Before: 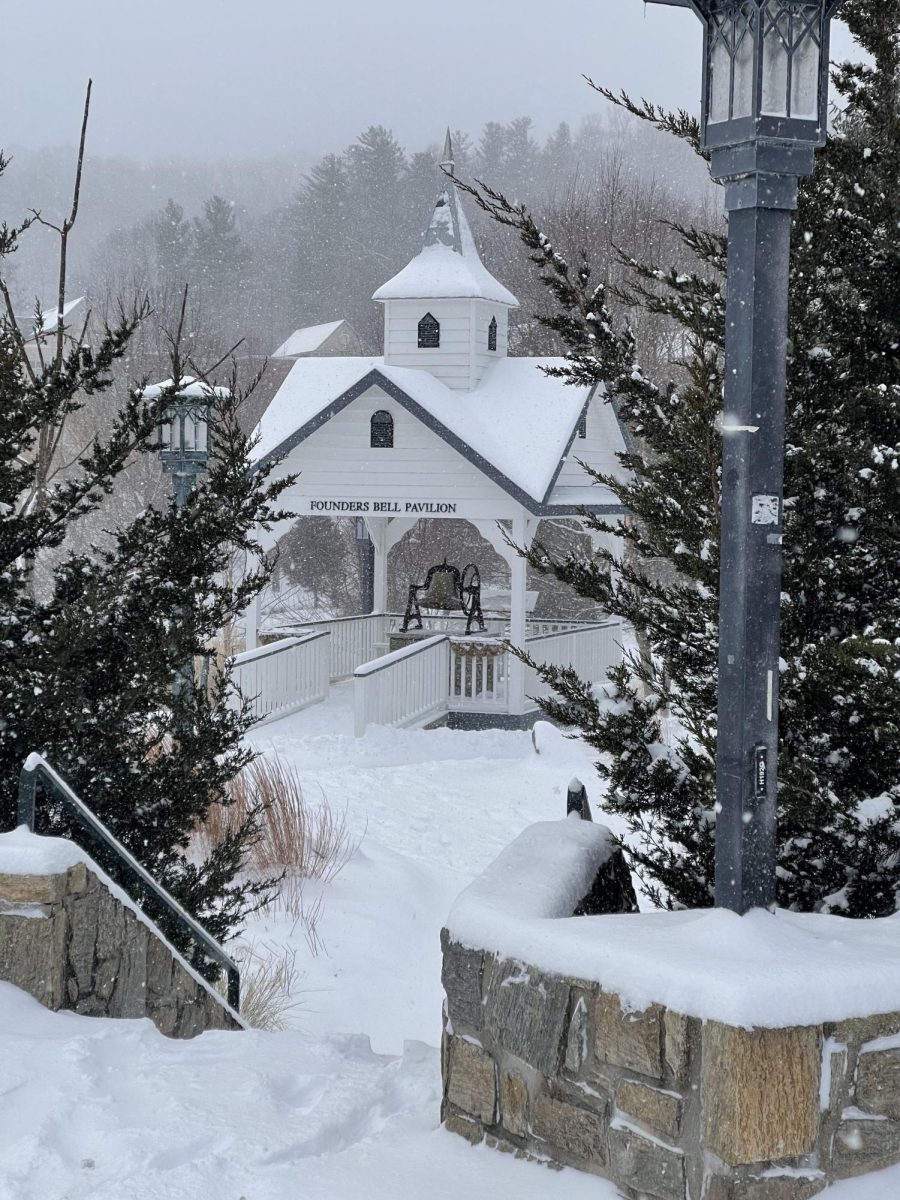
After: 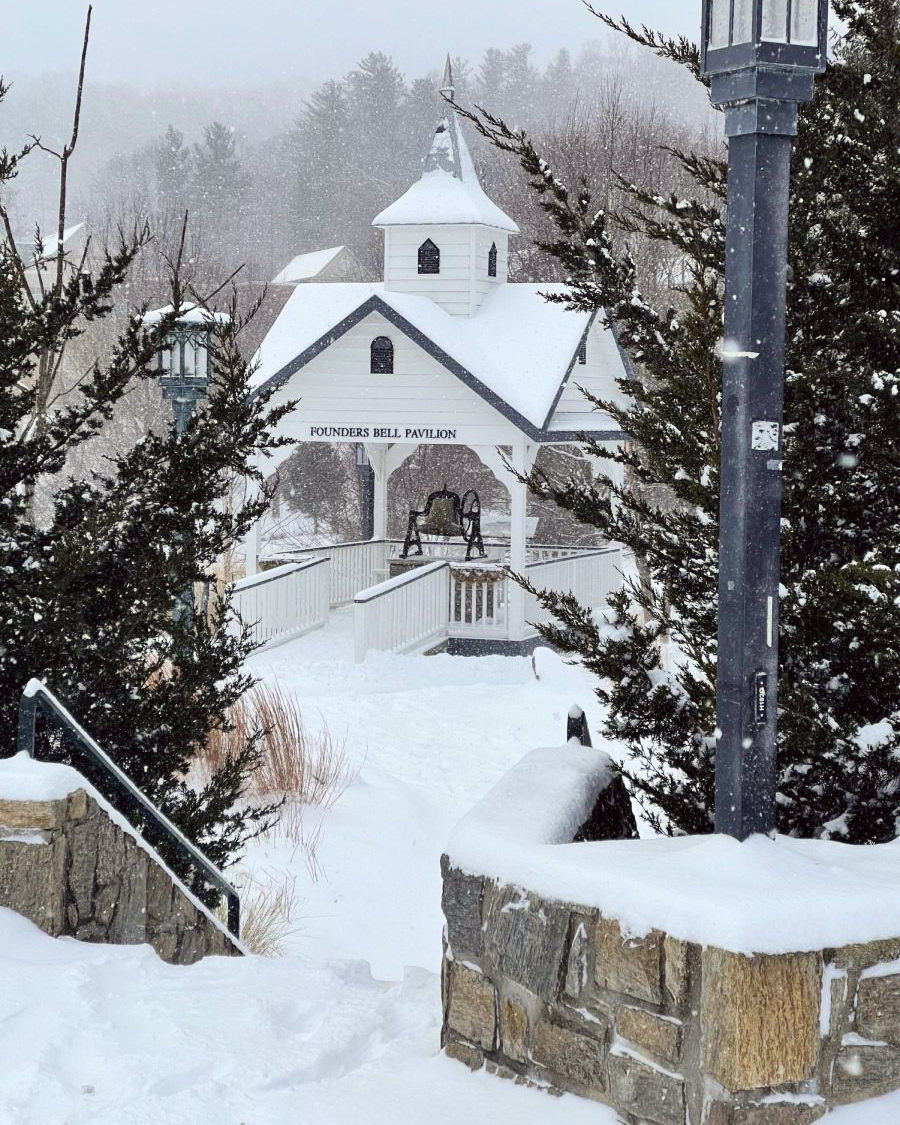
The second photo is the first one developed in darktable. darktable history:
contrast brightness saturation: contrast 0.23, brightness 0.1, saturation 0.29
color correction: highlights a* -0.95, highlights b* 4.5, shadows a* 3.55
crop and rotate: top 6.25%
